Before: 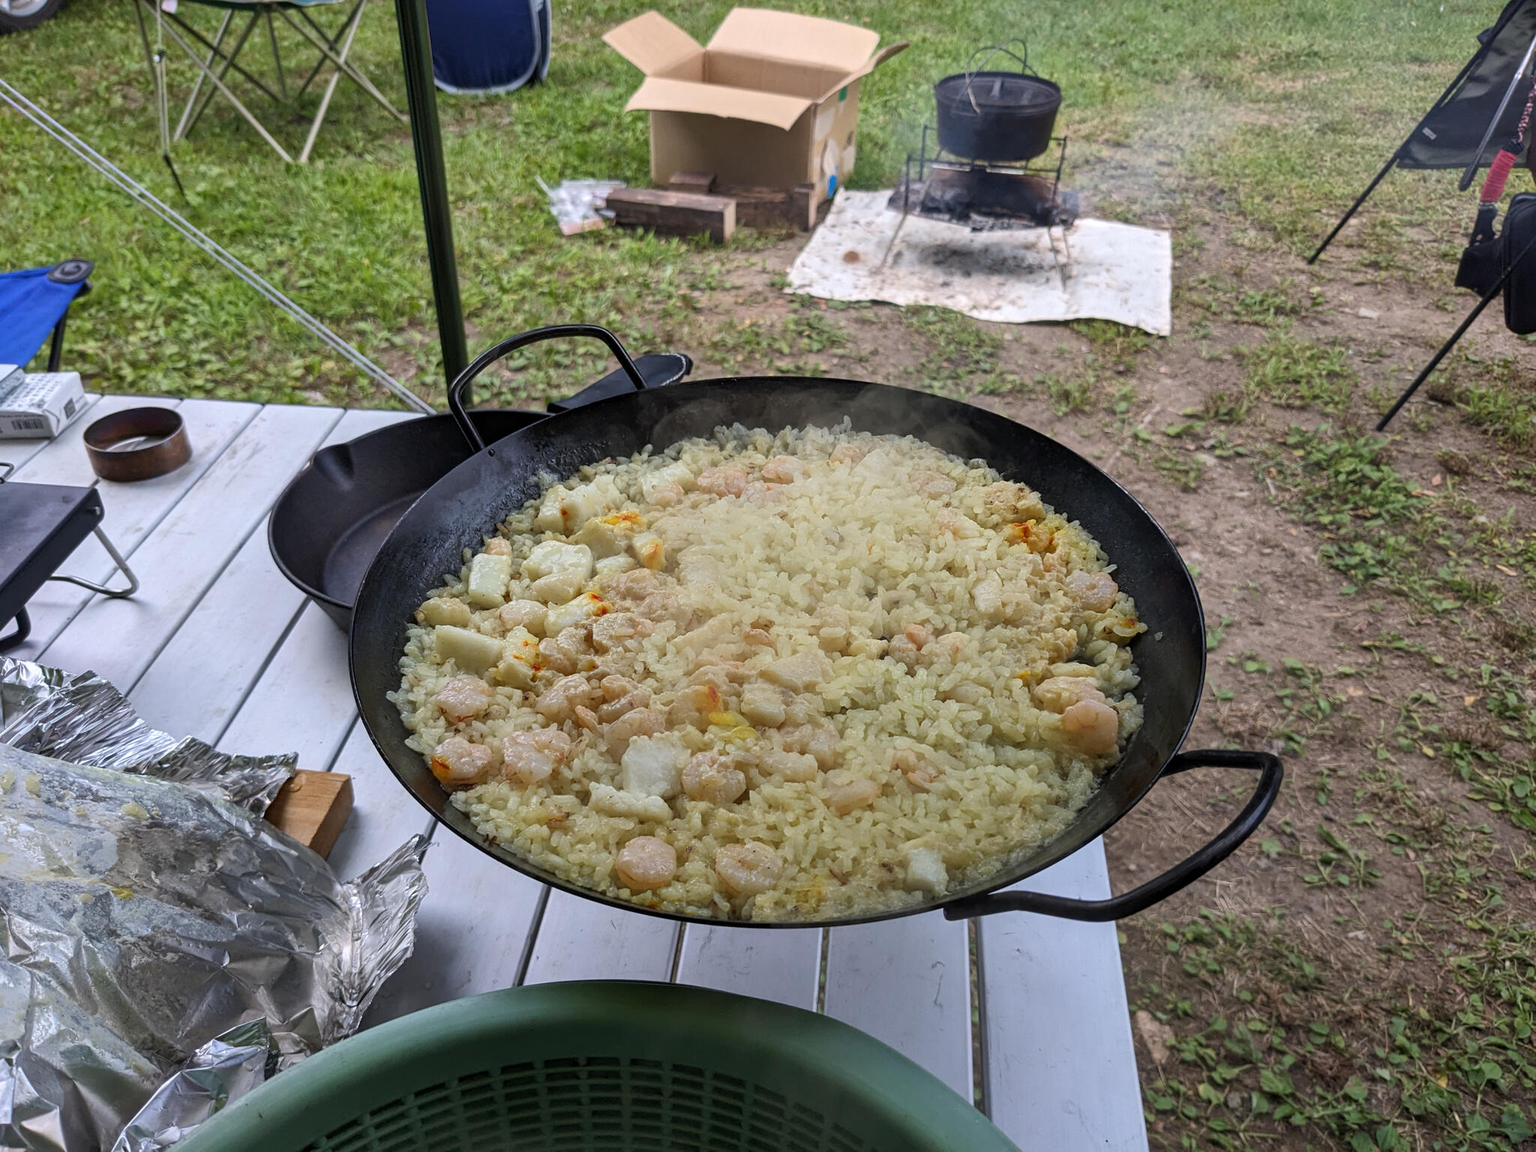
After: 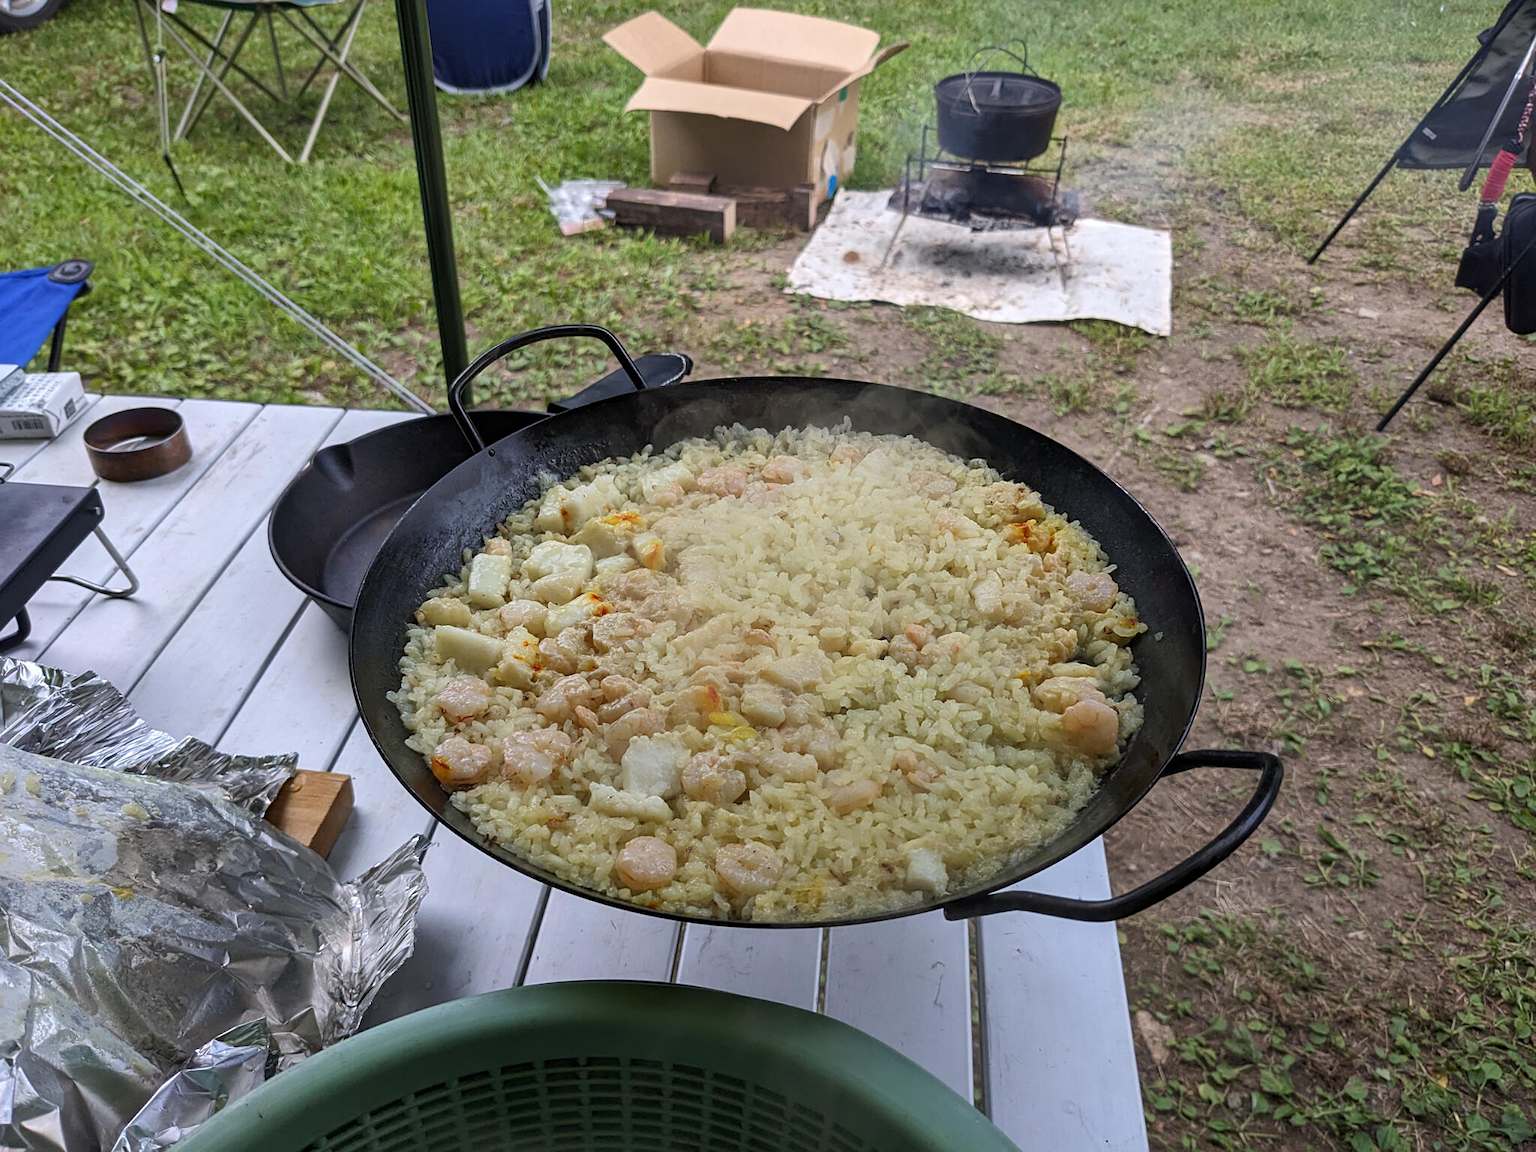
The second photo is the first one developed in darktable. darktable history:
sharpen: amount 0.203
